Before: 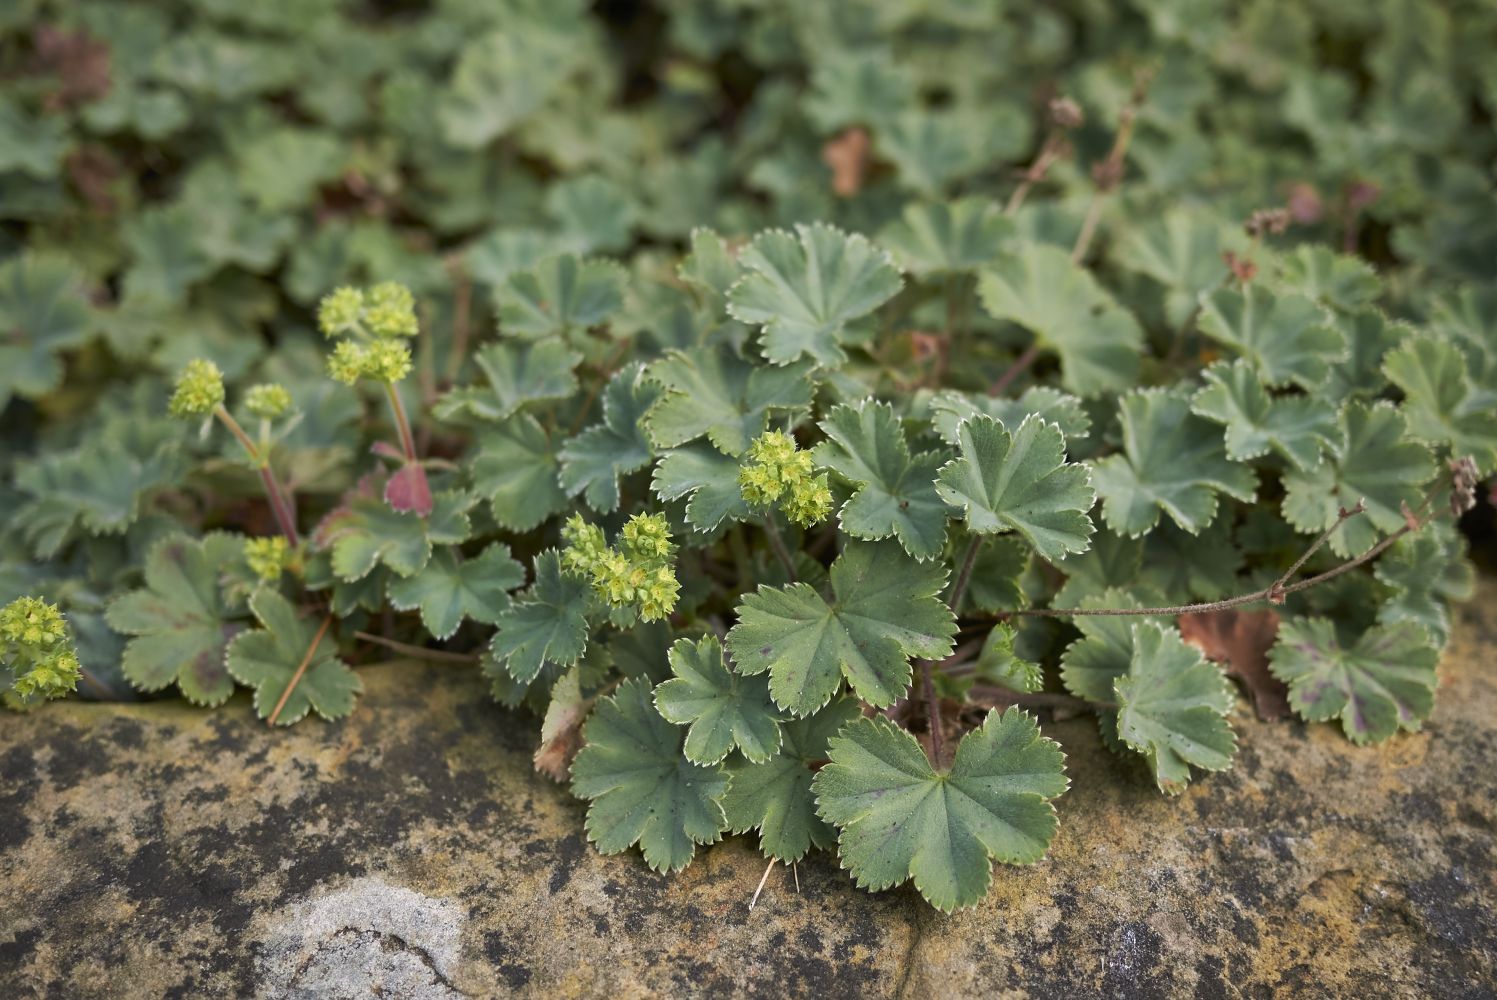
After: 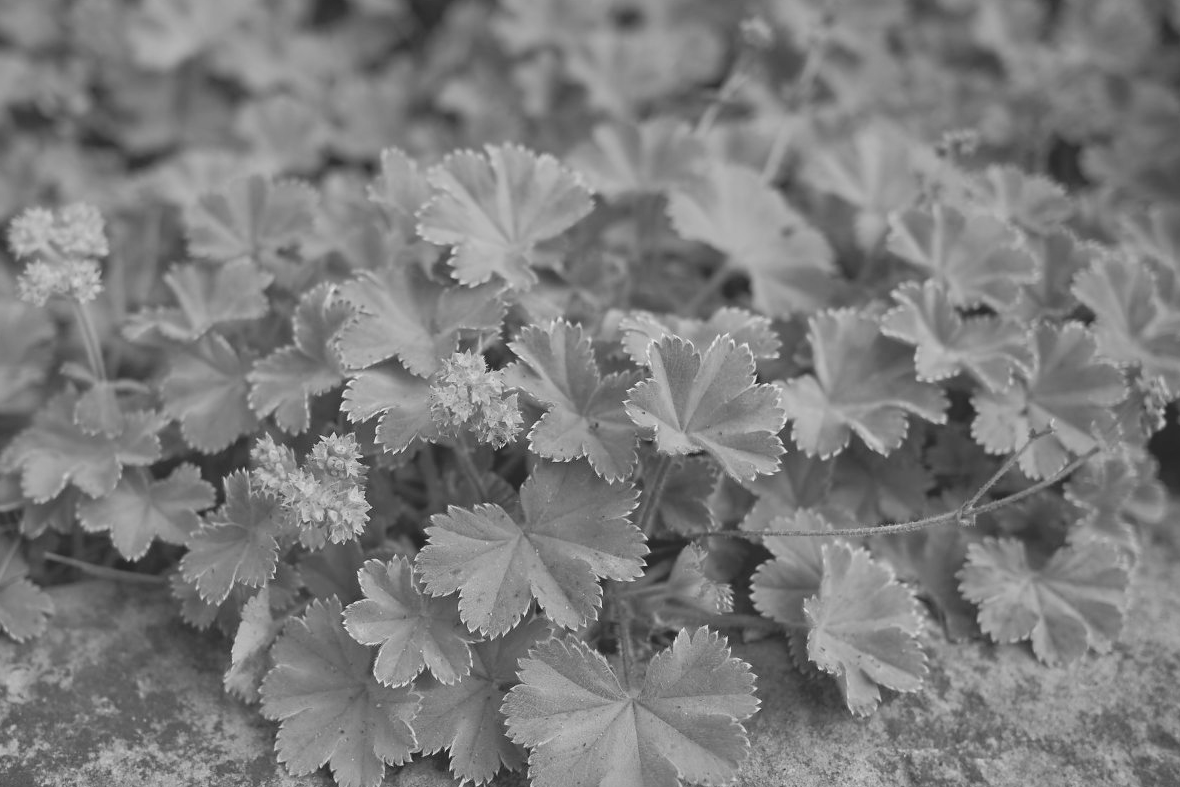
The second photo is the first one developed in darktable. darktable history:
exposure: compensate highlight preservation false
contrast brightness saturation: contrast 0.07, brightness 0.18, saturation 0.4
crop and rotate: left 20.74%, top 7.912%, right 0.375%, bottom 13.378%
lowpass: radius 0.1, contrast 0.85, saturation 1.1, unbound 0
color calibration: output gray [0.21, 0.42, 0.37, 0], gray › normalize channels true, illuminant same as pipeline (D50), adaptation XYZ, x 0.346, y 0.359, gamut compression 0
